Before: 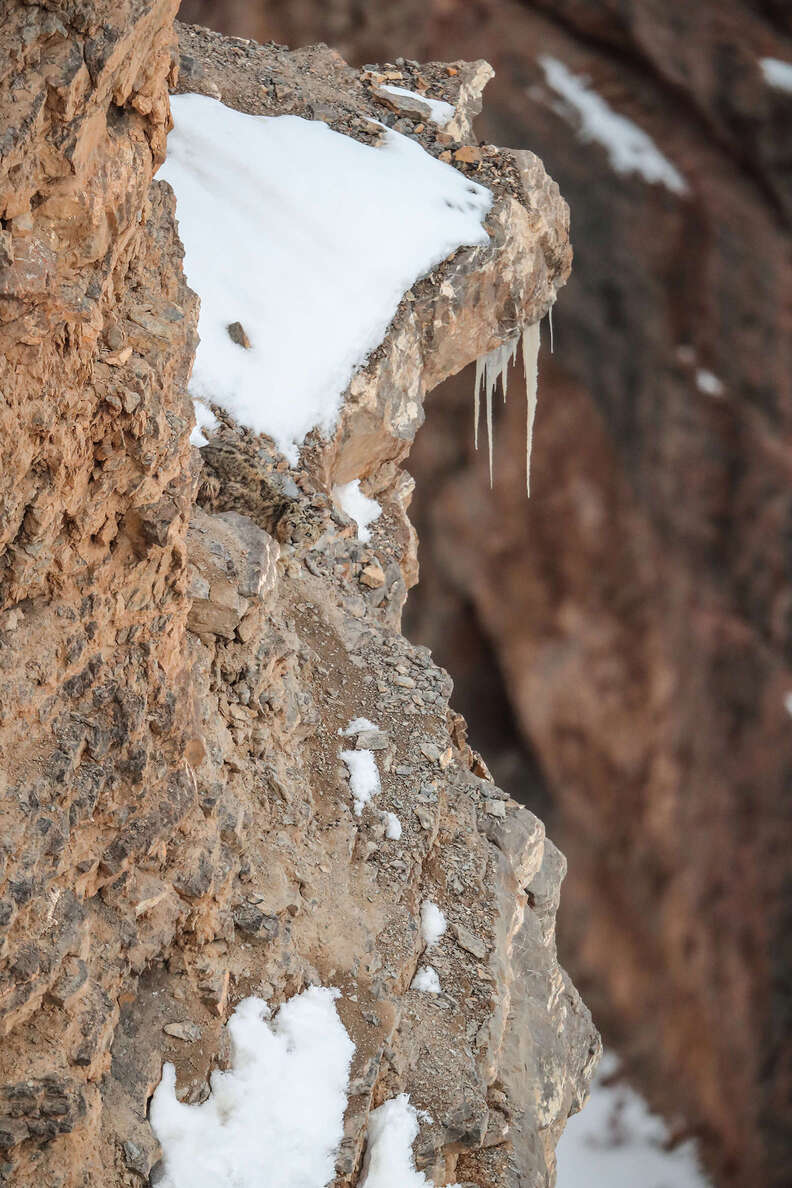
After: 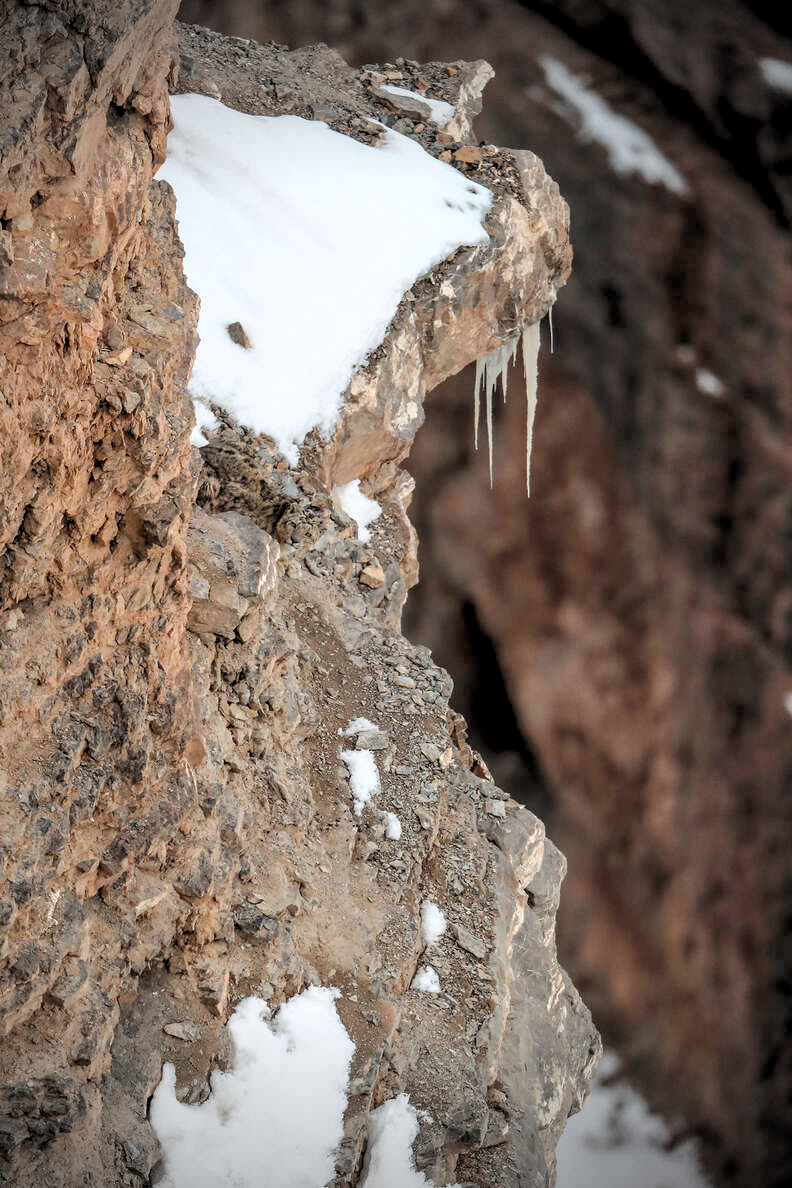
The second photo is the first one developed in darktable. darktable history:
base curve: curves: ch0 [(0.017, 0) (0.425, 0.441) (0.844, 0.933) (1, 1)]
vignetting: fall-off start 100.68%, width/height ratio 1.302
